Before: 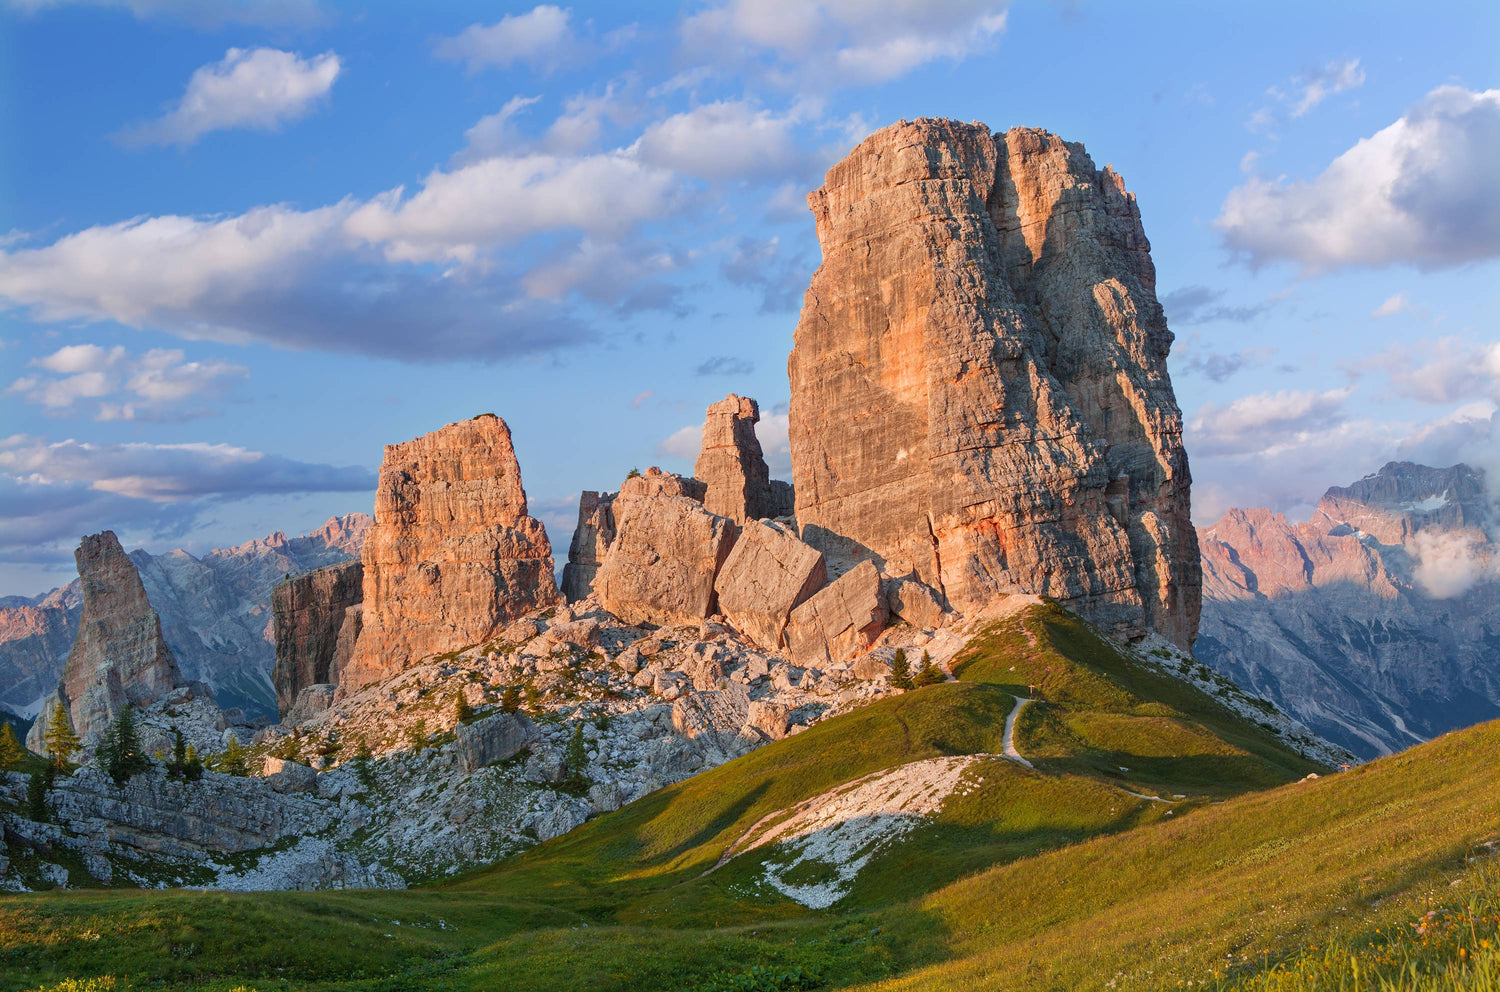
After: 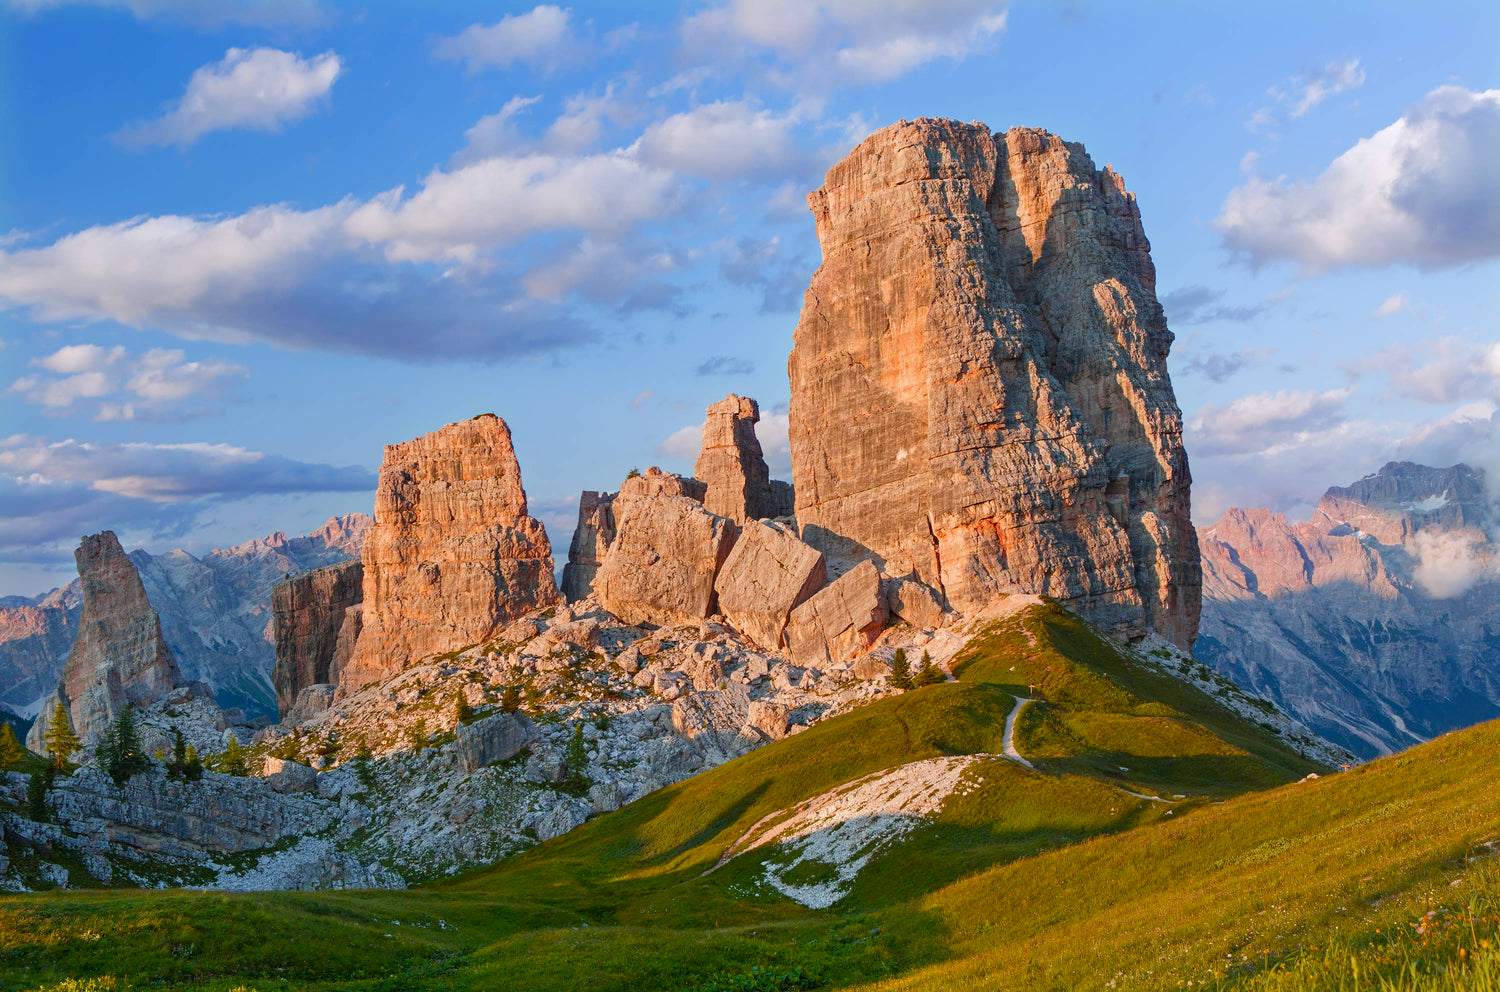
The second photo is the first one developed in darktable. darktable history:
white balance: red 1, blue 1
color balance rgb: perceptual saturation grading › global saturation 20%, perceptual saturation grading › highlights -25%, perceptual saturation grading › shadows 25%
